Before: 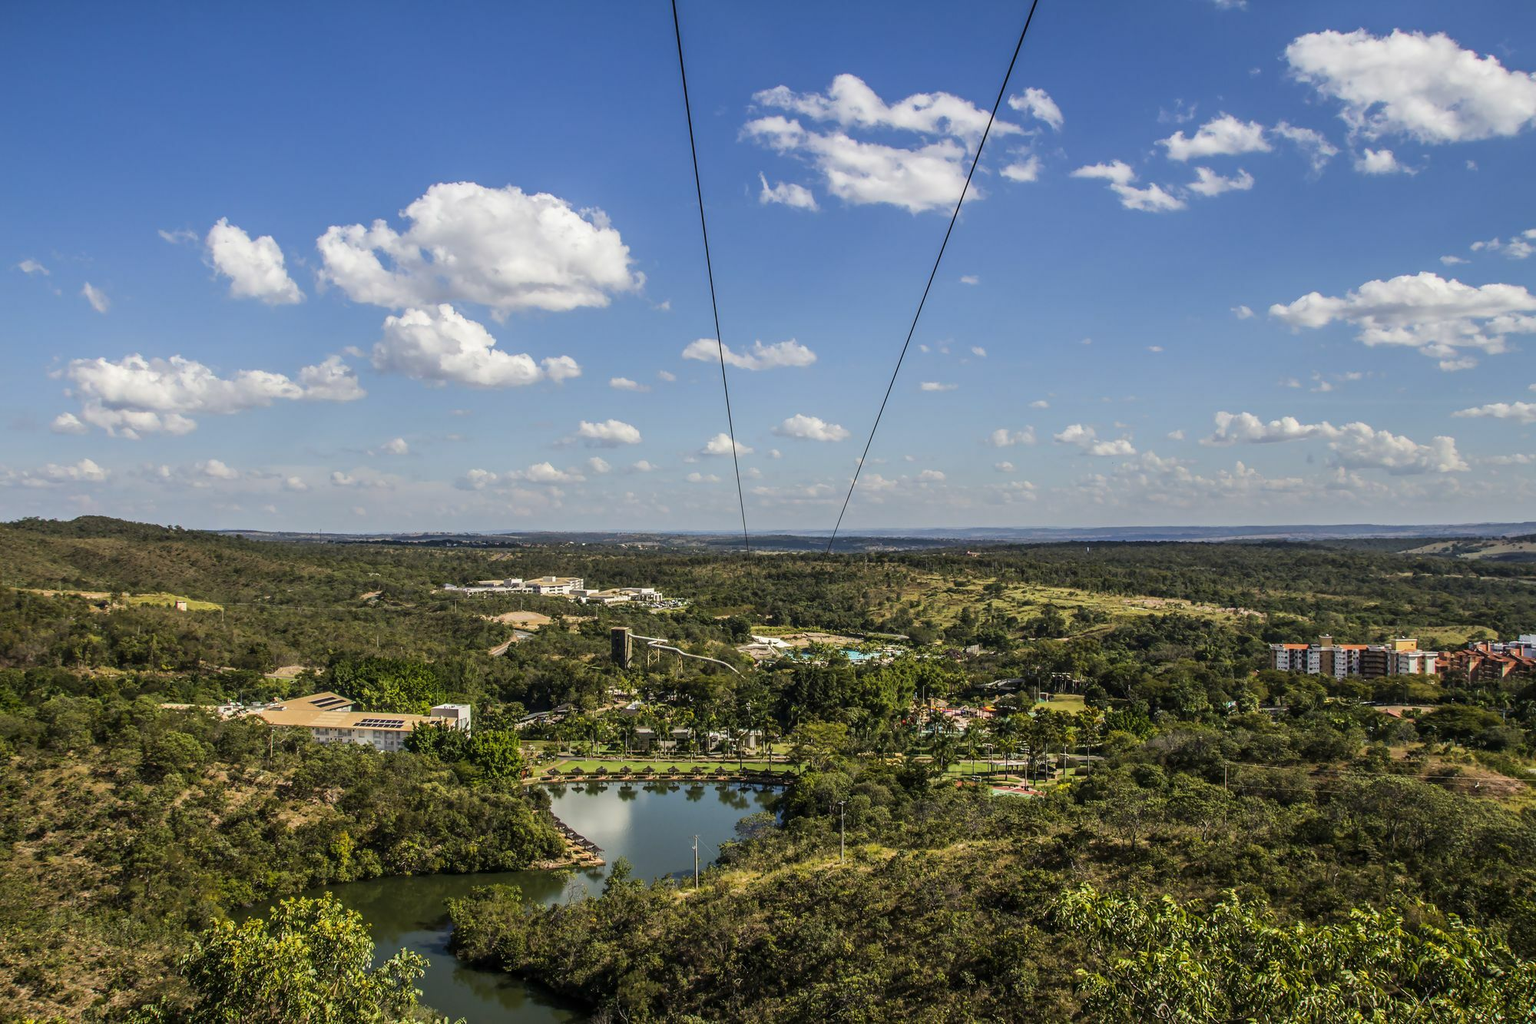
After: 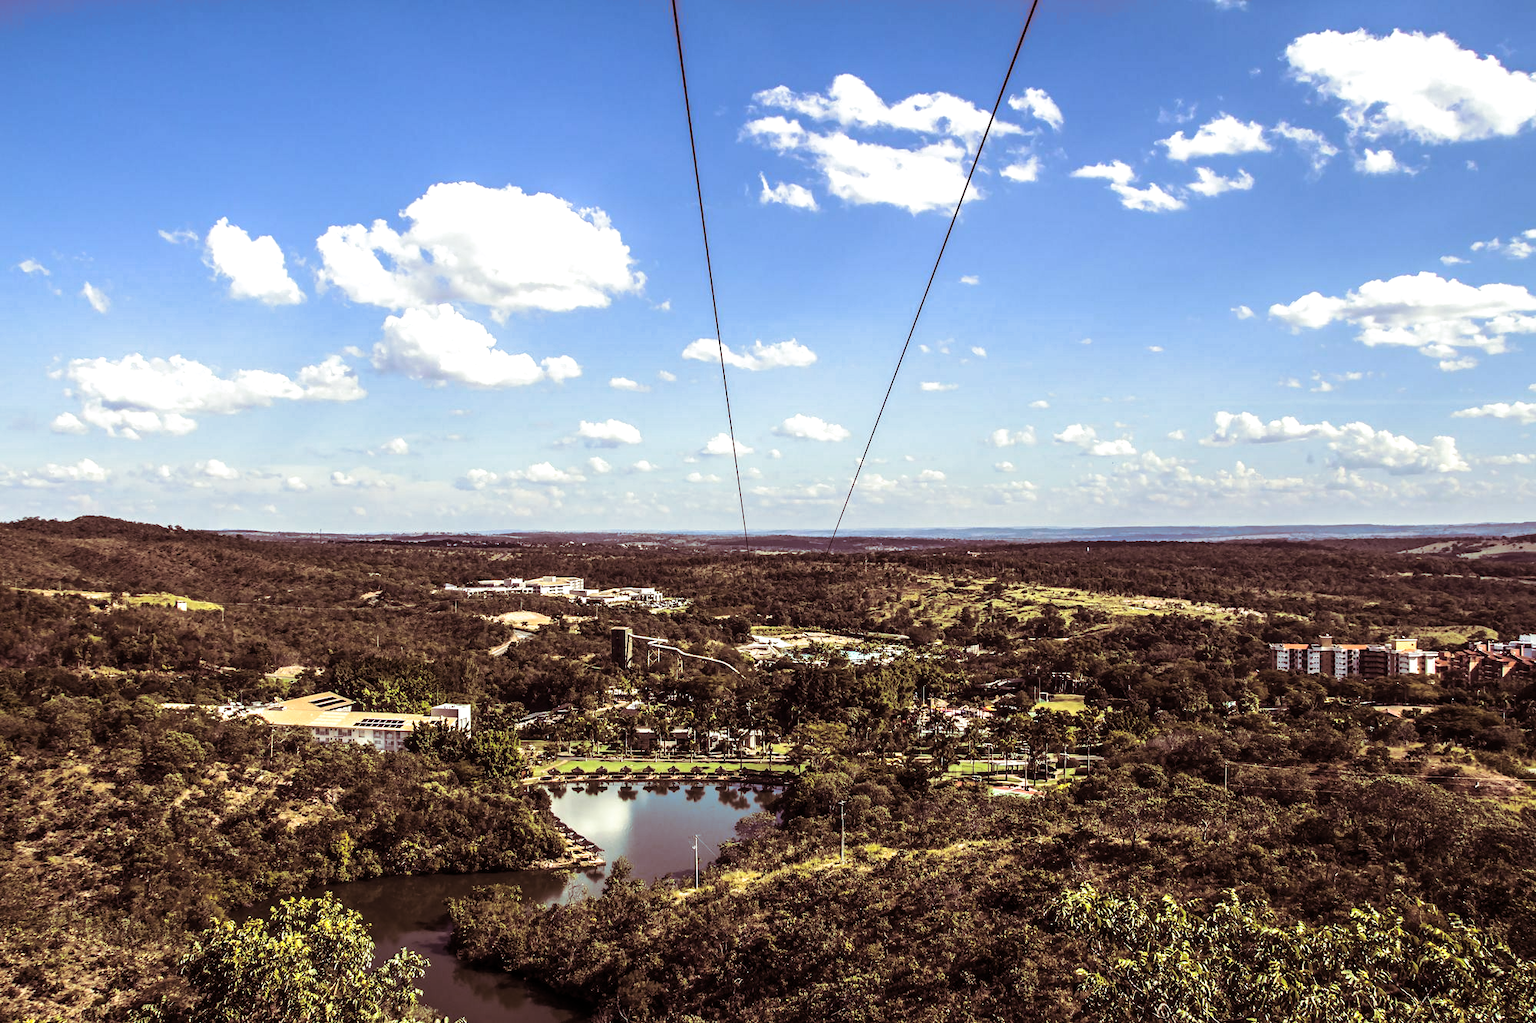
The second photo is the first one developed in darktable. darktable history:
split-toning: on, module defaults
exposure: exposure 0.236 EV, compensate highlight preservation false
tone equalizer: -8 EV -0.75 EV, -7 EV -0.7 EV, -6 EV -0.6 EV, -5 EV -0.4 EV, -3 EV 0.4 EV, -2 EV 0.6 EV, -1 EV 0.7 EV, +0 EV 0.75 EV, edges refinement/feathering 500, mask exposure compensation -1.57 EV, preserve details no
color zones: curves: ch0 [(0.25, 0.5) (0.428, 0.473) (0.75, 0.5)]; ch1 [(0.243, 0.479) (0.398, 0.452) (0.75, 0.5)]
